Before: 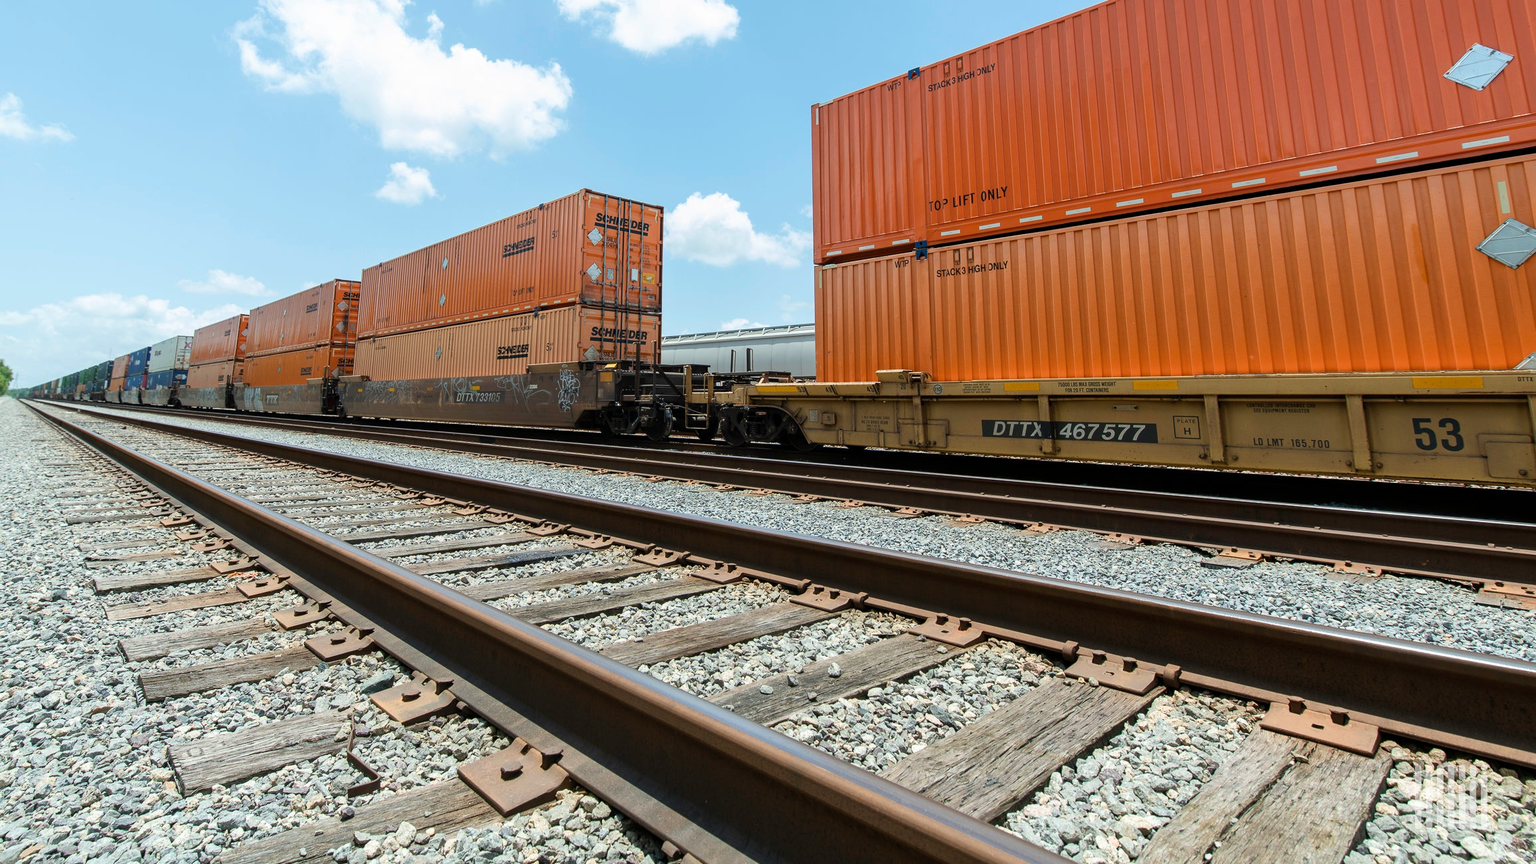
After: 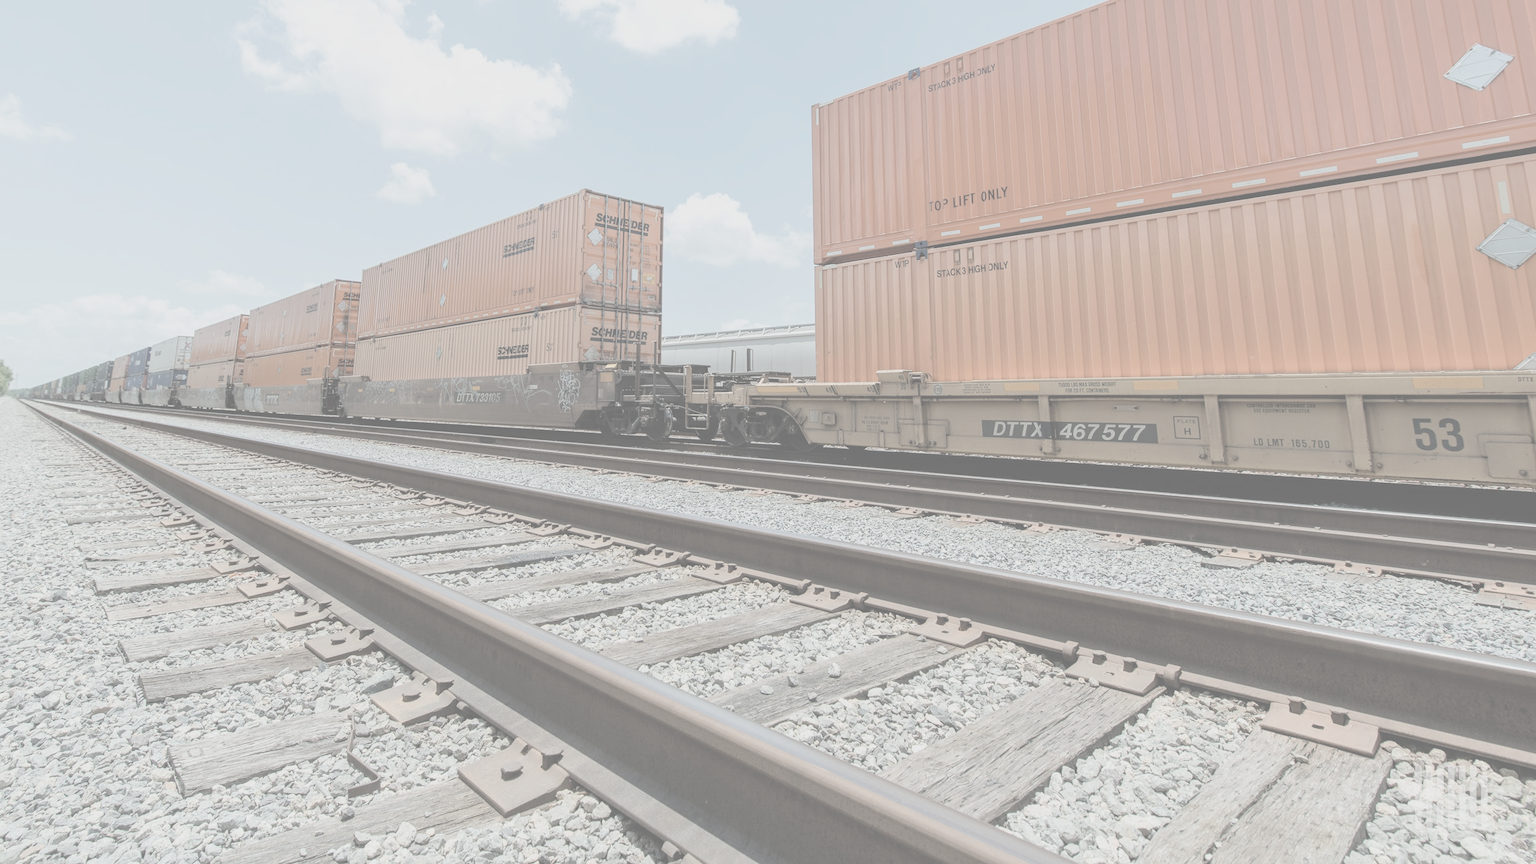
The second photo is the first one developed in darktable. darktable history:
contrast brightness saturation: contrast -0.336, brightness 0.75, saturation -0.791
